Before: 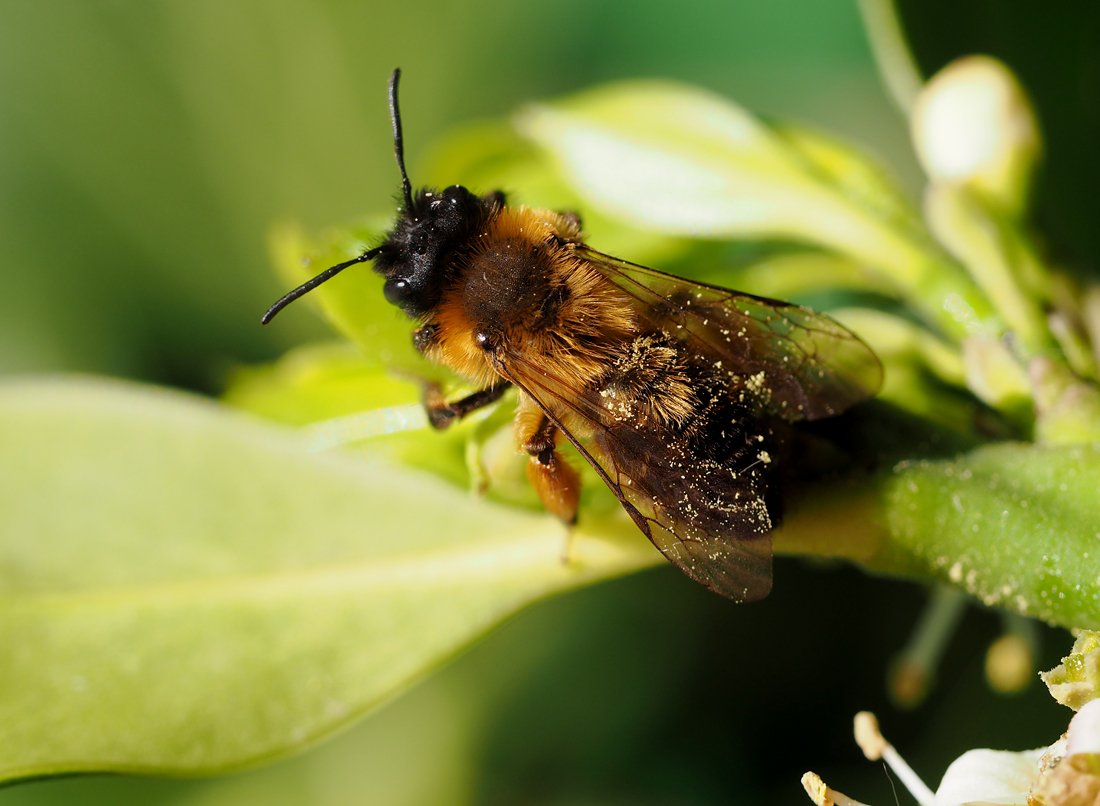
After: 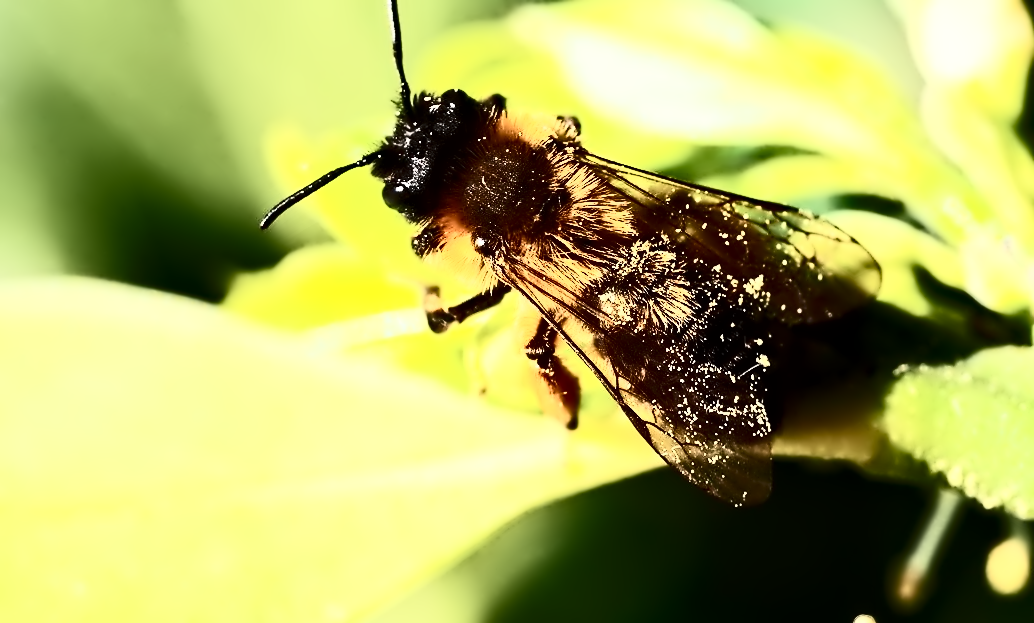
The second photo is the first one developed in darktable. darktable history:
crop and rotate: angle 0.104°, top 11.855%, right 5.739%, bottom 10.617%
exposure: exposure 0.451 EV, compensate highlight preservation false
contrast brightness saturation: contrast 0.922, brightness 0.204
shadows and highlights: shadows 31.04, highlights 1.47, soften with gaussian
contrast equalizer: octaves 7, y [[0.5, 0.542, 0.583, 0.625, 0.667, 0.708], [0.5 ×6], [0.5 ×6], [0, 0.033, 0.067, 0.1, 0.133, 0.167], [0, 0.05, 0.1, 0.15, 0.2, 0.25]]
